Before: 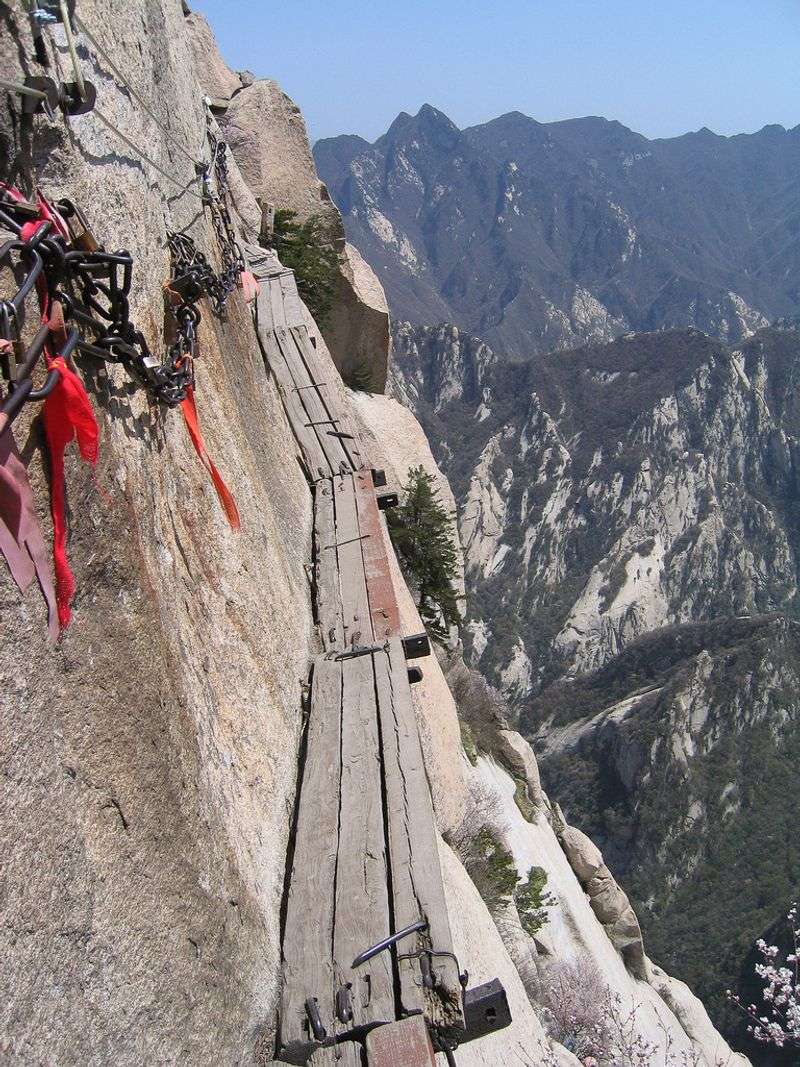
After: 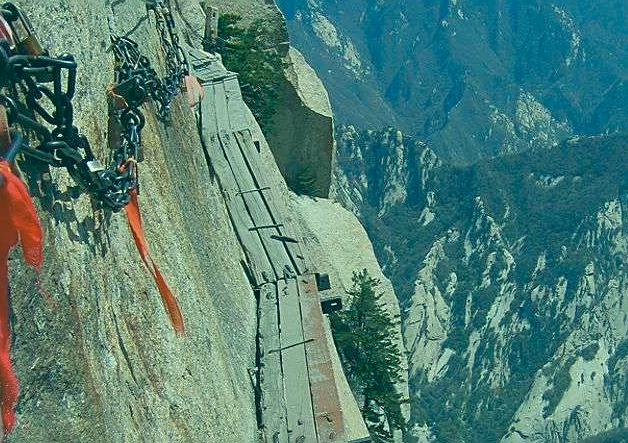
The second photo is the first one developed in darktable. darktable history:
shadows and highlights: on, module defaults
color correction: highlights a* -20.08, highlights b* 9.8, shadows a* -20.4, shadows b* -10.76
sharpen: on, module defaults
contrast brightness saturation: contrast -0.11
crop: left 7.036%, top 18.398%, right 14.379%, bottom 40.043%
